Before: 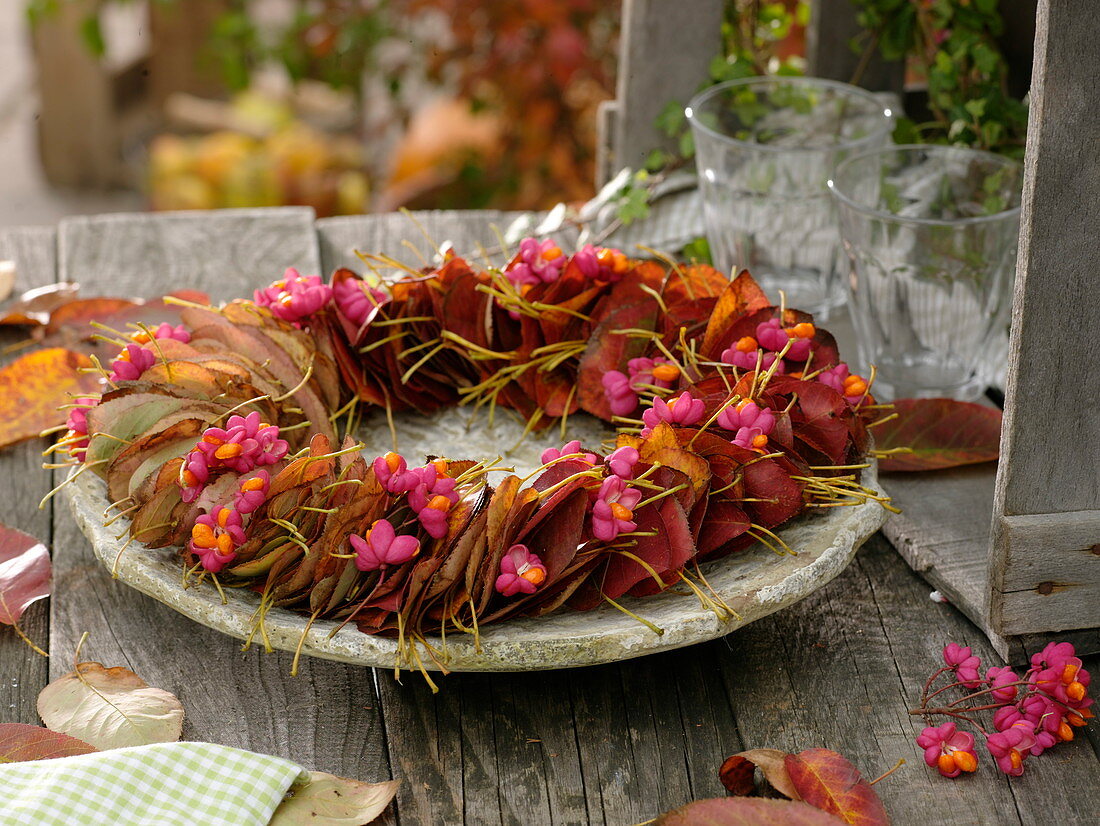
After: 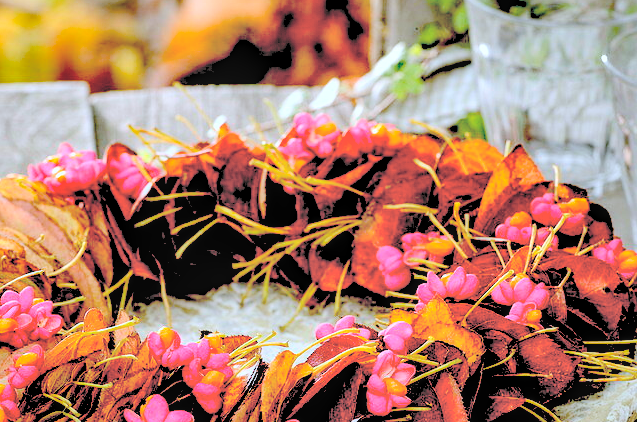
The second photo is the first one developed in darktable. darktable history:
shadows and highlights: soften with gaussian
local contrast: on, module defaults
contrast brightness saturation: brightness 0.991
color calibration: x 0.381, y 0.391, temperature 4088.39 K
exposure: black level correction 0.056, exposure -0.03 EV, compensate exposure bias true, compensate highlight preservation false
crop: left 20.602%, top 15.219%, right 21.414%, bottom 33.658%
